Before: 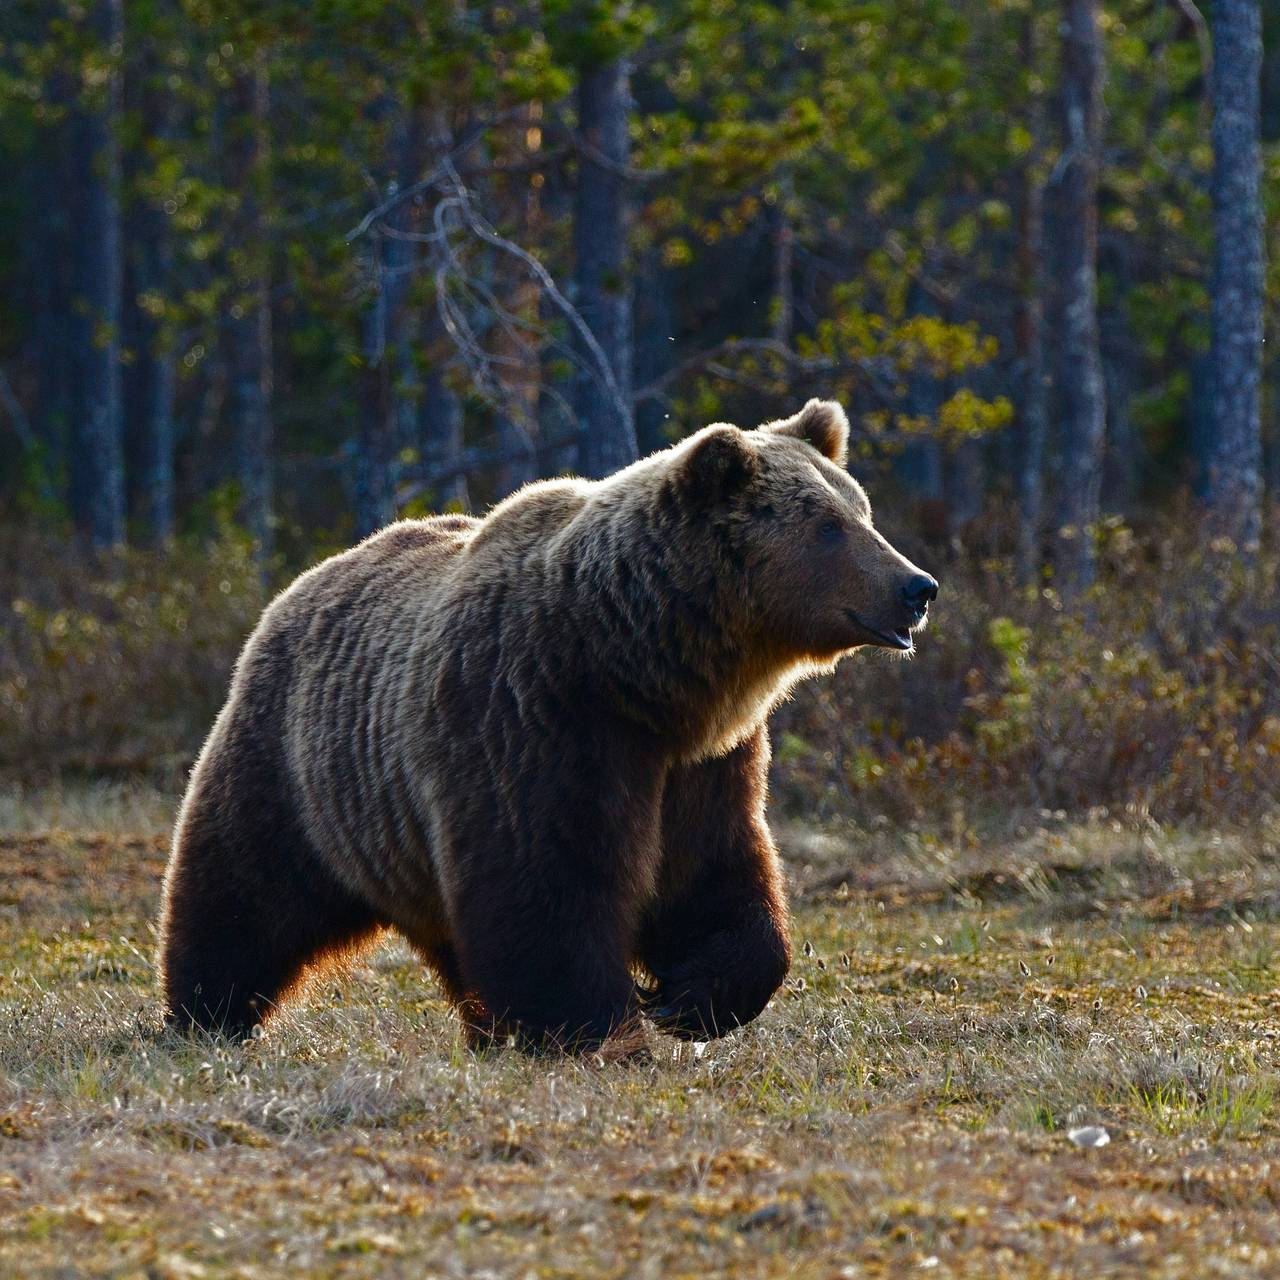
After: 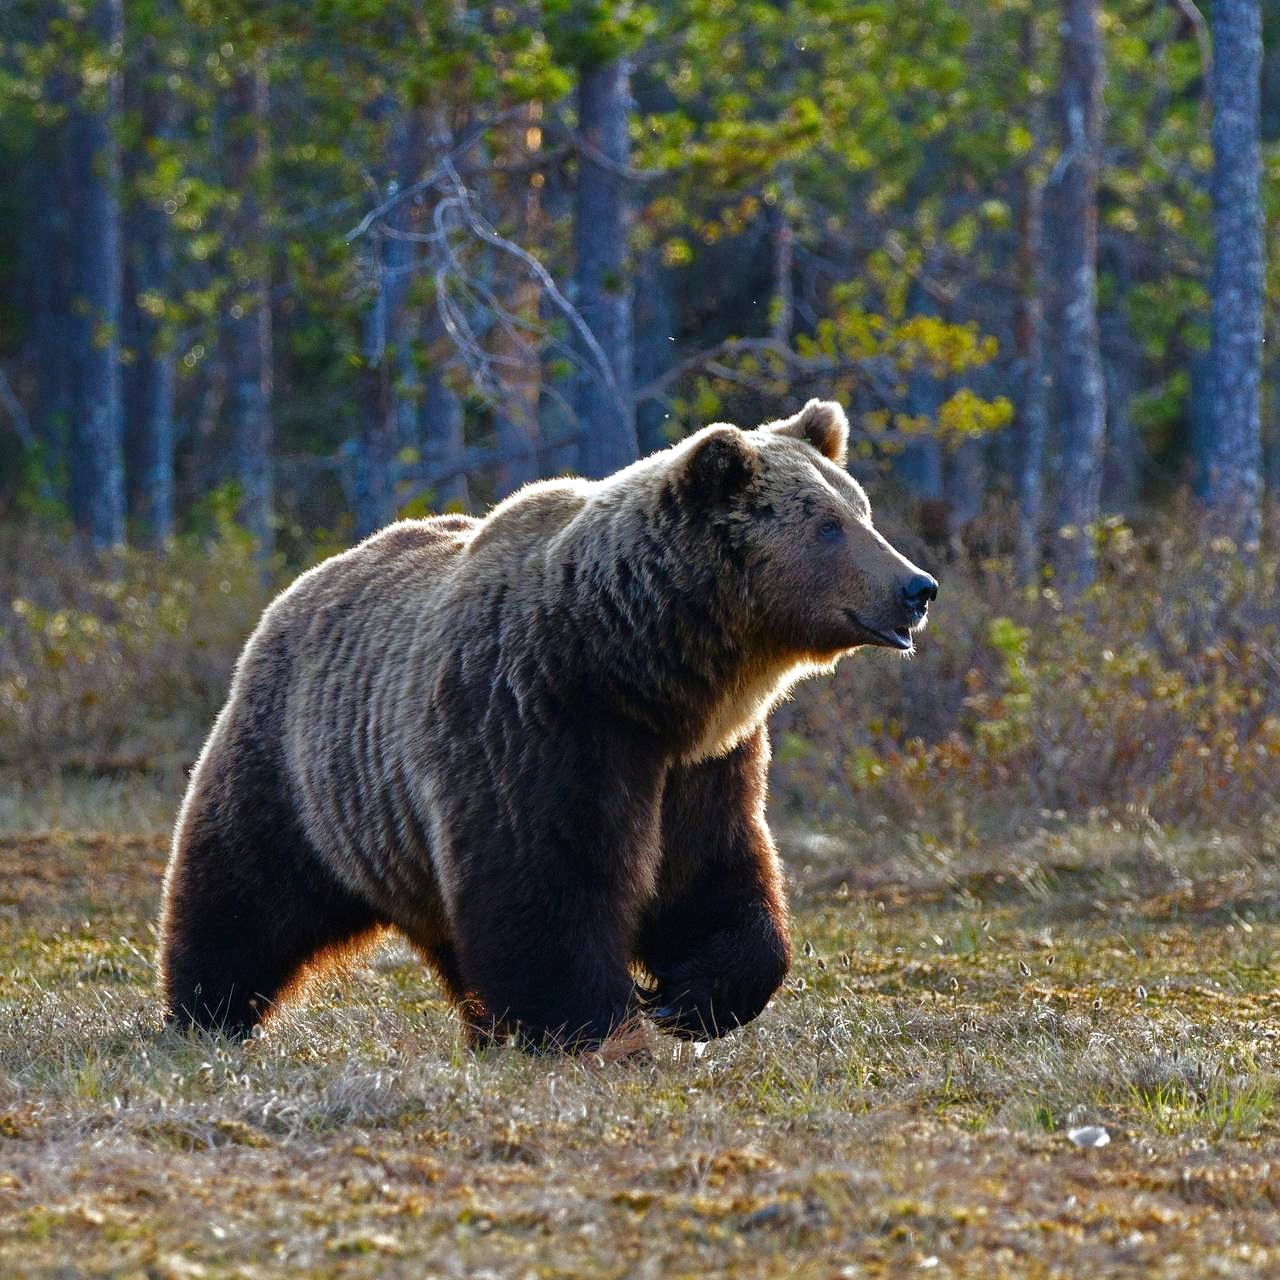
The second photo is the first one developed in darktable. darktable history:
exposure: exposure 0.127 EV, compensate highlight preservation false
tone equalizer: -8 EV -0.528 EV, -7 EV -0.319 EV, -6 EV -0.083 EV, -5 EV 0.413 EV, -4 EV 0.985 EV, -3 EV 0.791 EV, -2 EV -0.01 EV, -1 EV 0.14 EV, +0 EV -0.012 EV, smoothing 1
white balance: red 0.974, blue 1.044
